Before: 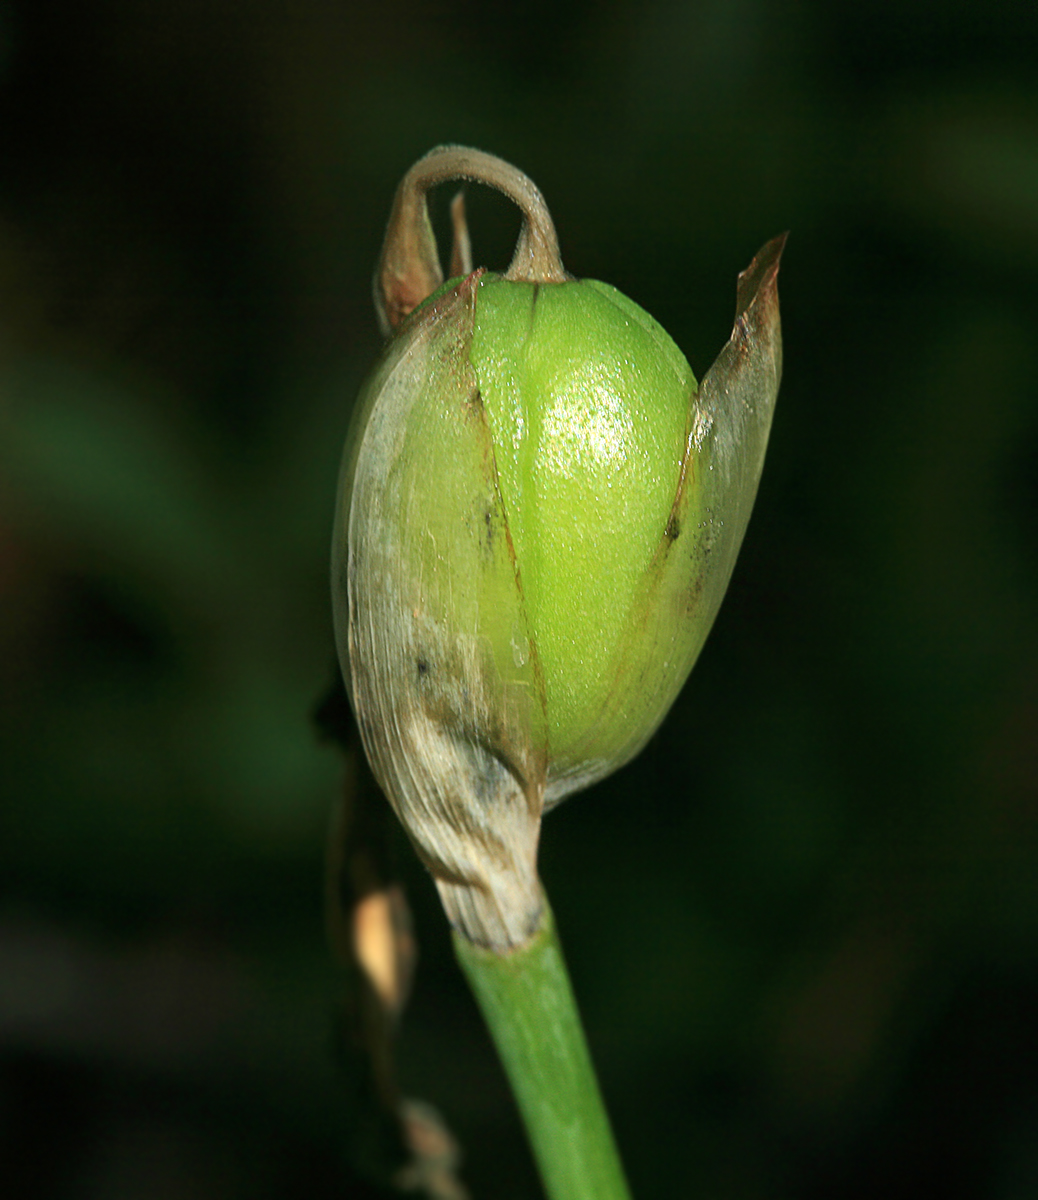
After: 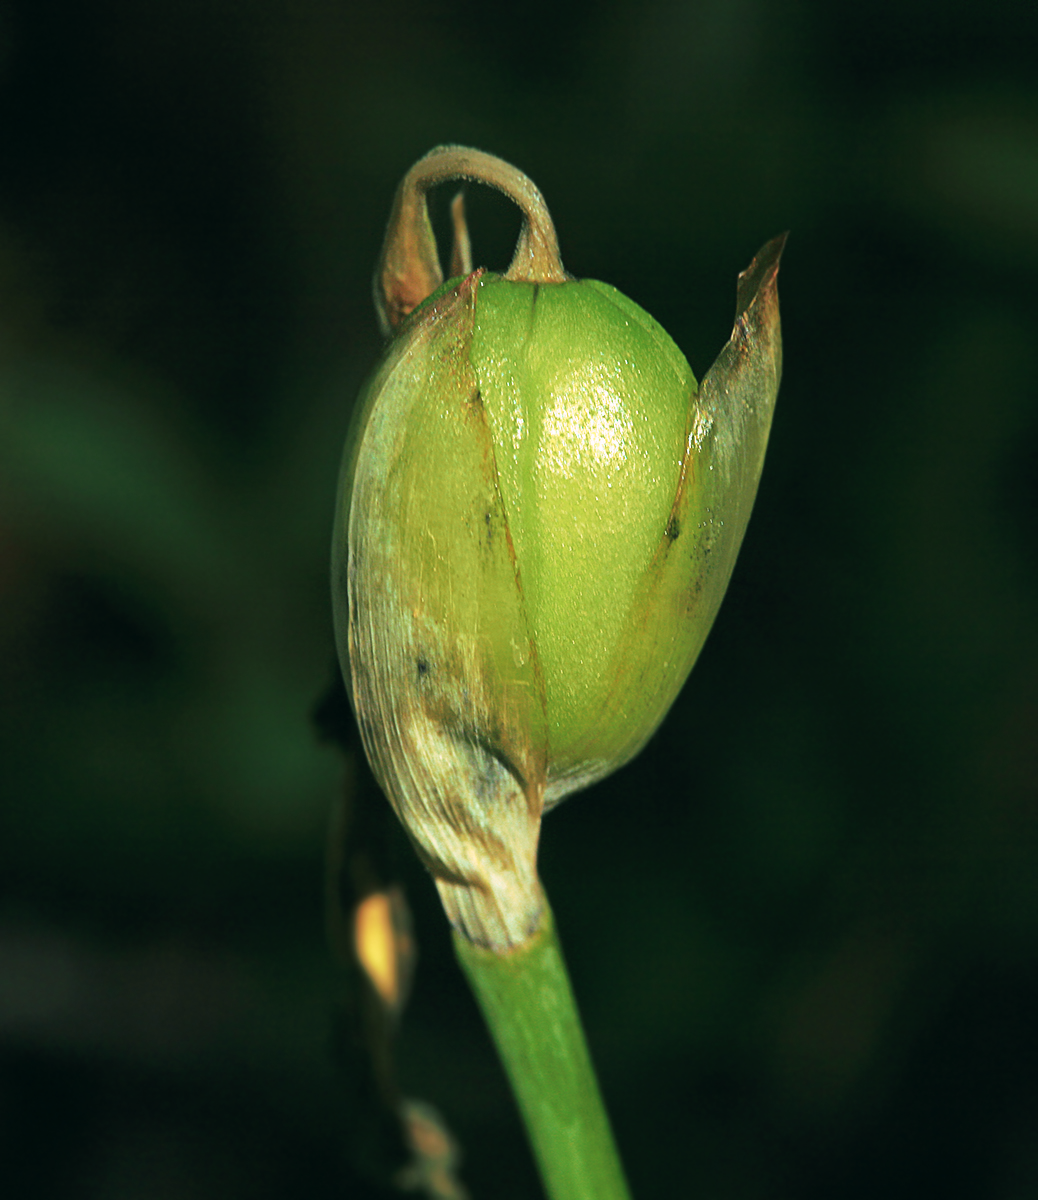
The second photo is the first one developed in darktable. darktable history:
tone curve: curves: ch0 [(0, 0) (0.003, 0.011) (0.011, 0.02) (0.025, 0.032) (0.044, 0.046) (0.069, 0.071) (0.1, 0.107) (0.136, 0.144) (0.177, 0.189) (0.224, 0.244) (0.277, 0.309) (0.335, 0.398) (0.399, 0.477) (0.468, 0.583) (0.543, 0.675) (0.623, 0.772) (0.709, 0.855) (0.801, 0.926) (0.898, 0.979) (1, 1)], preserve colors none
color look up table: target L [93.95, 85.11, 84.24, 88.5, 81.4, 78.63, 68.51, 66.26, 67.86, 56.35, 57.77, 46.73, 47.44, 37.82, 30.84, 24.07, 4.52, 200.24, 81.82, 73.38, 61.11, 52.47, 57, 47.52, 49.63, 47.06, 39.33, 31.75, 20.43, 15.54, 89.9, 81, 81.32, 64.82, 65.76, 55.67, 53.69, 34.8, 32.33, 32.15, 19.9, 13.65, 87.44, 80.64, 74.42, 70.19, 52.09, 47.11, 38.93], target a [20.97, -9.413, -13.51, -29.01, -39.12, -39.09, -19.87, -55.16, -54.1, -19.57, 0.981, -34.2, -33.94, -18.21, -25.54, -15.34, -7.36, 0, -6.316, 20.64, 31.61, 6.468, 5.582, 55.99, 38.86, 34.9, 50.46, 11.85, 33.2, 6.155, -14.16, 0.943, 9.394, 28.14, -14.3, 14.68, 30.86, -3.356, 38.62, 11.29, 9.182, 12.61, -27.43, -29.98, -36.63, -40.71, -26.03, -27.43, -11.81], target b [4.392, 48.54, 67.44, 70.26, 10.1, 14.03, 35.74, 53.33, 31.77, 45.51, 41.25, 35.3, 23.84, 31.89, 22.34, 19.73, 2.273, 0, 55.29, 11.56, 26.31, 44.93, 5.554, 12.91, 44.67, 8.386, 32.85, 31.22, 23.67, 13.09, 6.878, -15.47, -17.05, -10.66, -32.19, -25.44, -29.5, -0.22, 0.699, -51.48, -34.84, -7.291, -22.7, -18.93, -26.16, -3.828, -9.899, 3.678, -22.48], num patches 49
